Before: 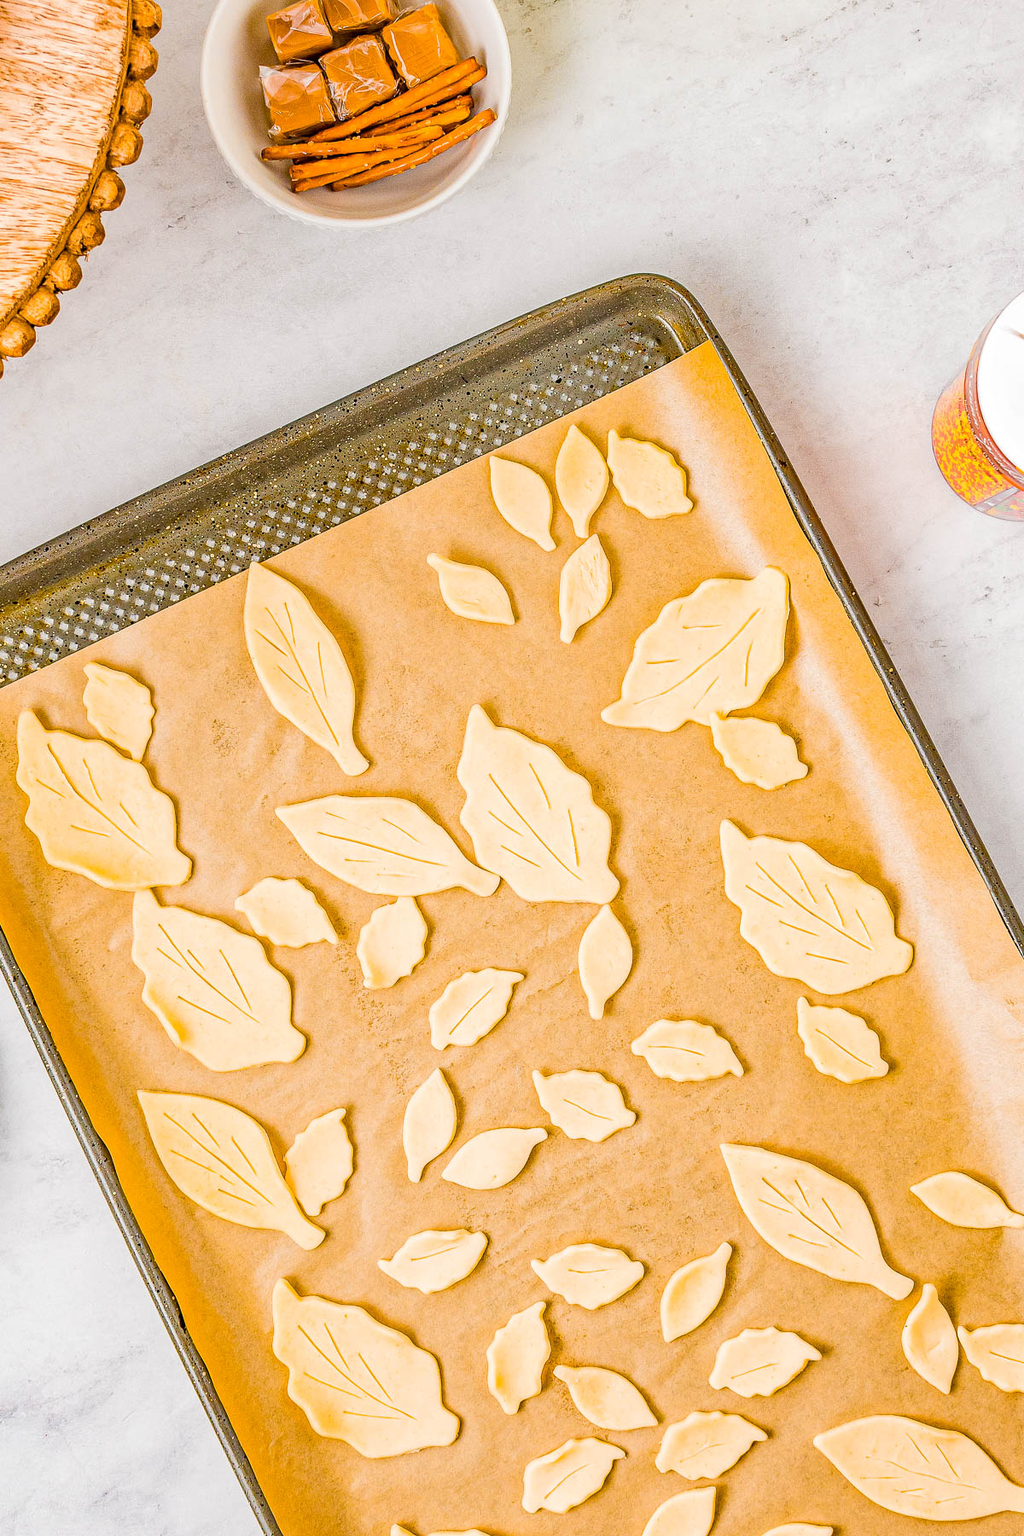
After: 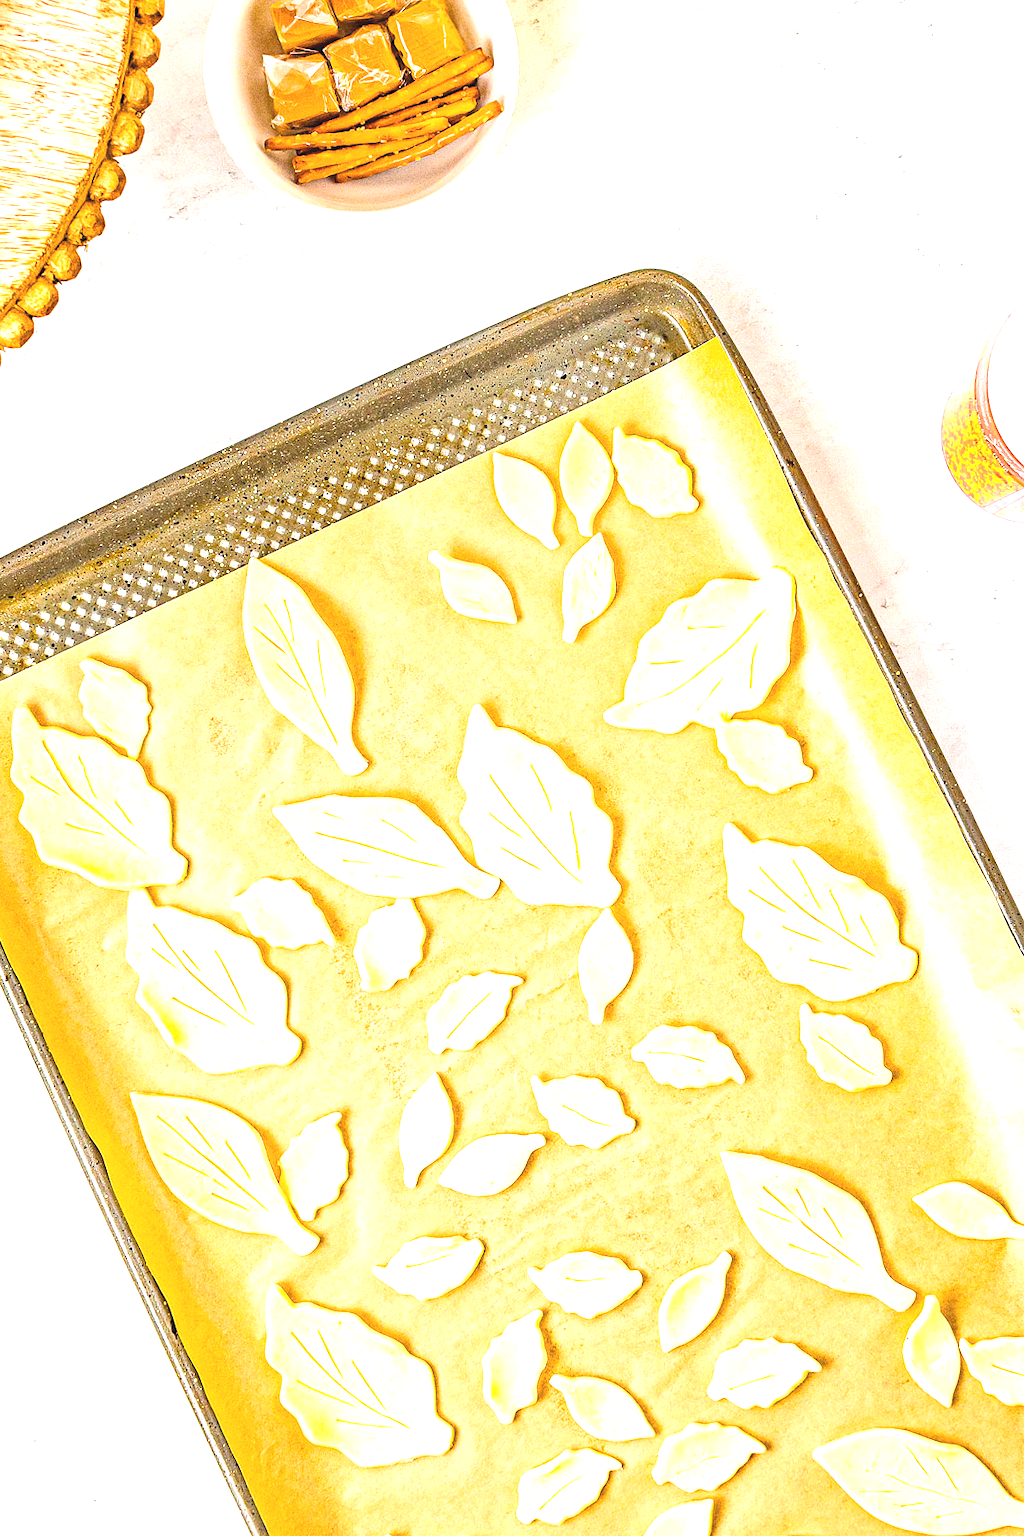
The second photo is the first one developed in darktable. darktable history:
exposure: black level correction -0.005, exposure 1 EV, compensate highlight preservation false
grain: coarseness 9.61 ISO, strength 35.62%
crop and rotate: angle -0.5°
